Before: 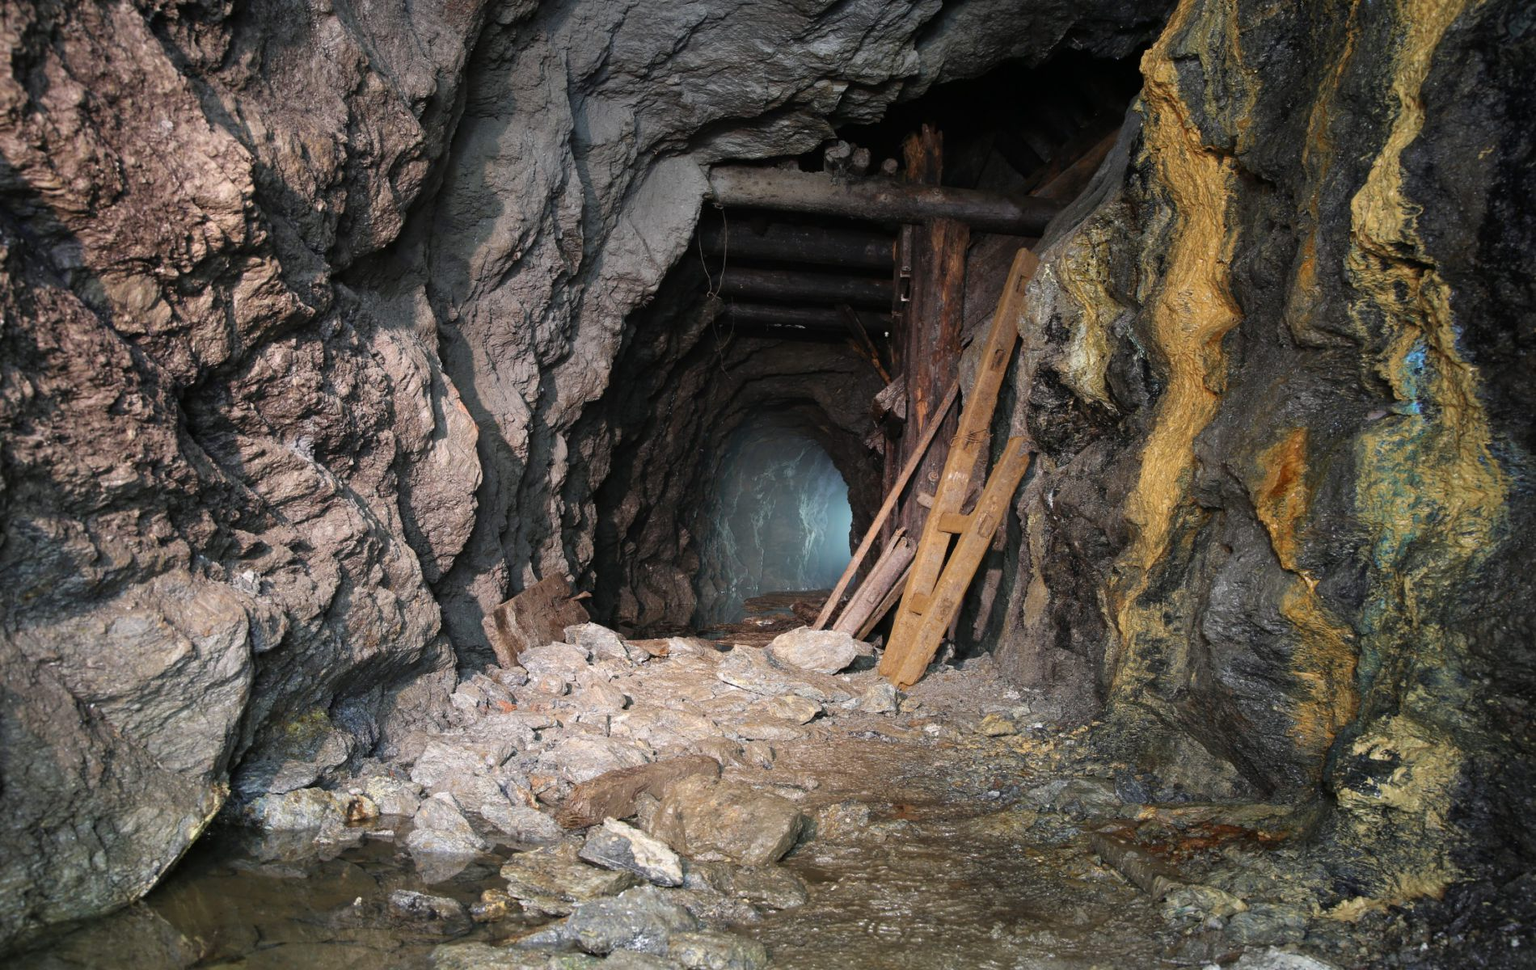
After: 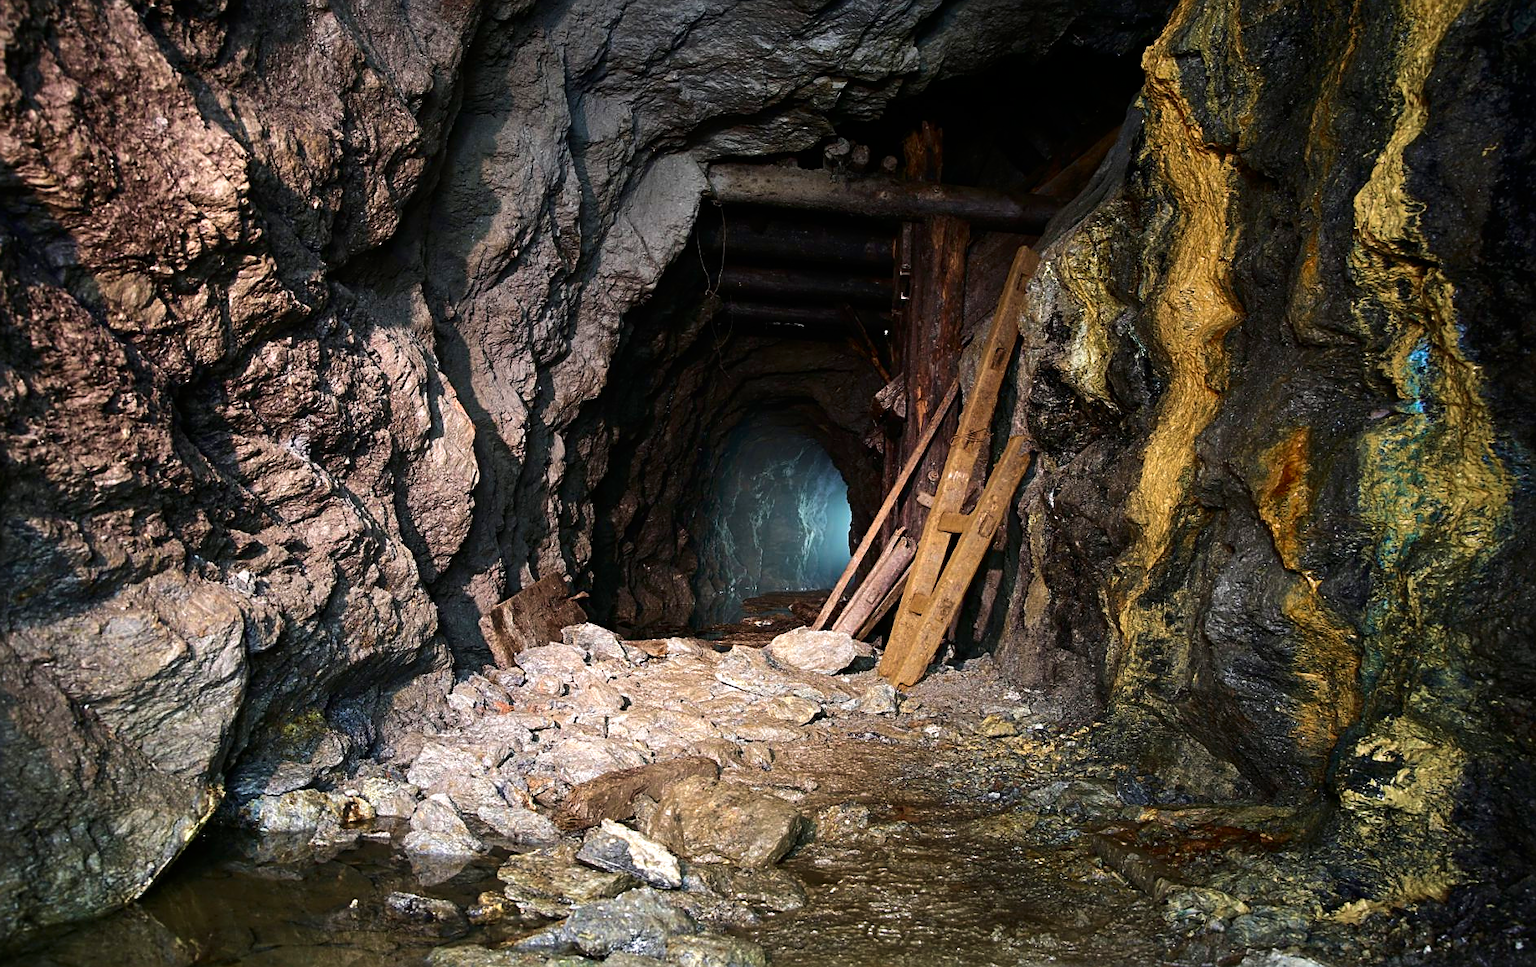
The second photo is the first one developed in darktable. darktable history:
velvia: on, module defaults
tone equalizer: -8 EV -0.417 EV, -7 EV -0.389 EV, -6 EV -0.333 EV, -5 EV -0.222 EV, -3 EV 0.222 EV, -2 EV 0.333 EV, -1 EV 0.389 EV, +0 EV 0.417 EV, edges refinement/feathering 500, mask exposure compensation -1.57 EV, preserve details no
sharpen: on, module defaults
crop: left 0.434%, top 0.485%, right 0.244%, bottom 0.386%
contrast brightness saturation: contrast 0.07, brightness -0.14, saturation 0.11
